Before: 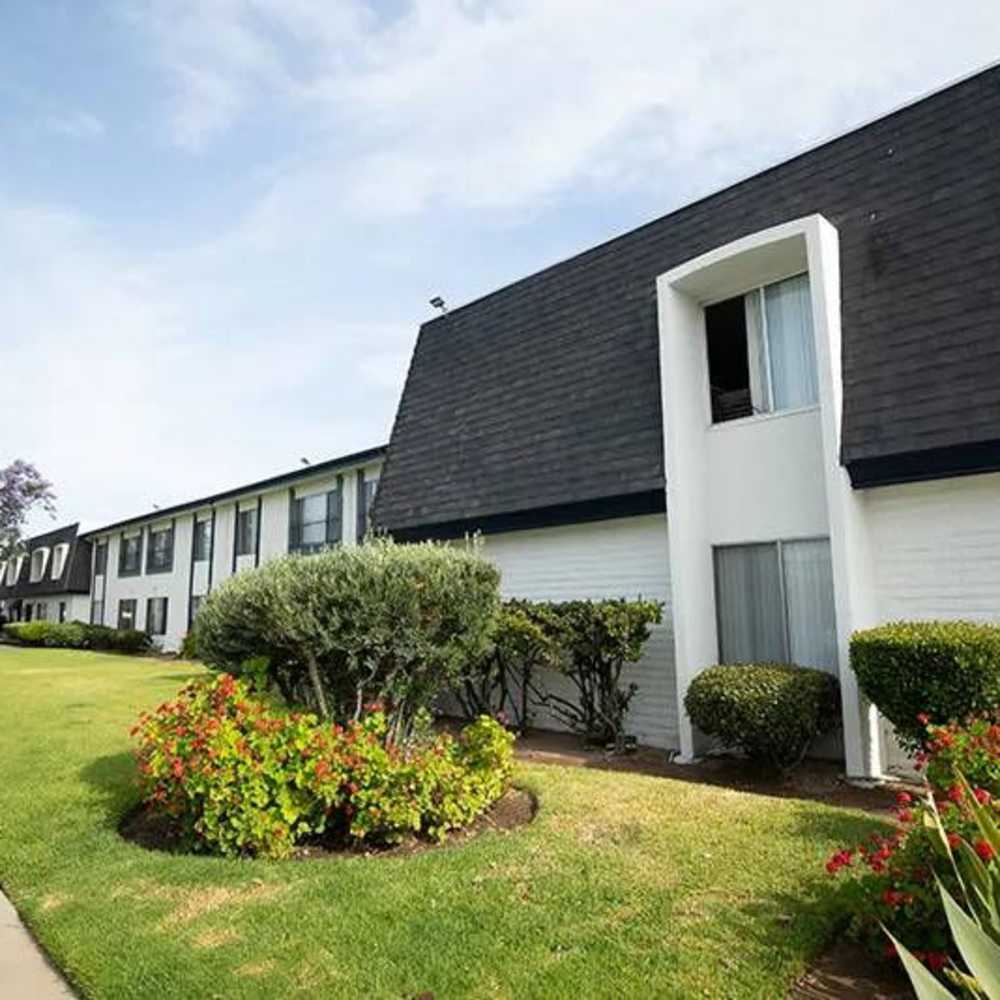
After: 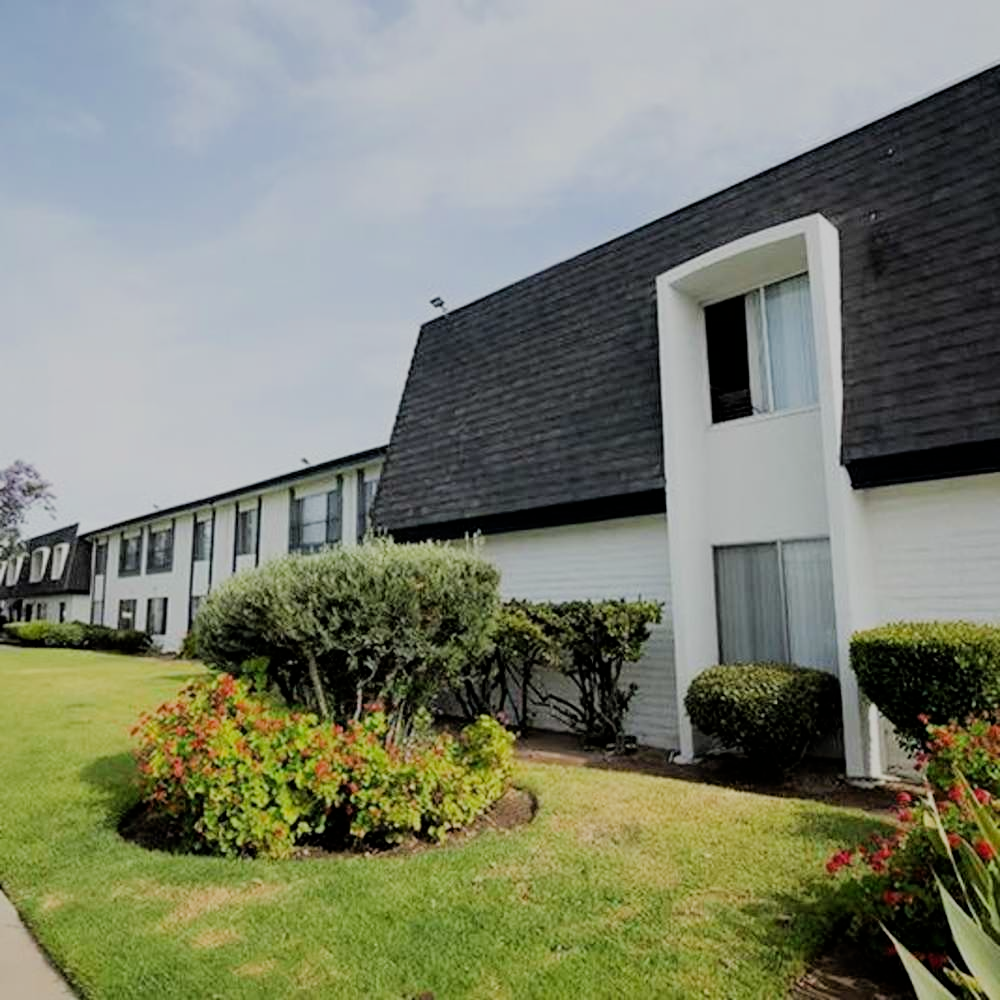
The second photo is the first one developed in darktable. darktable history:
filmic rgb: black relative exposure -6.2 EV, white relative exposure 6.96 EV, hardness 2.25
